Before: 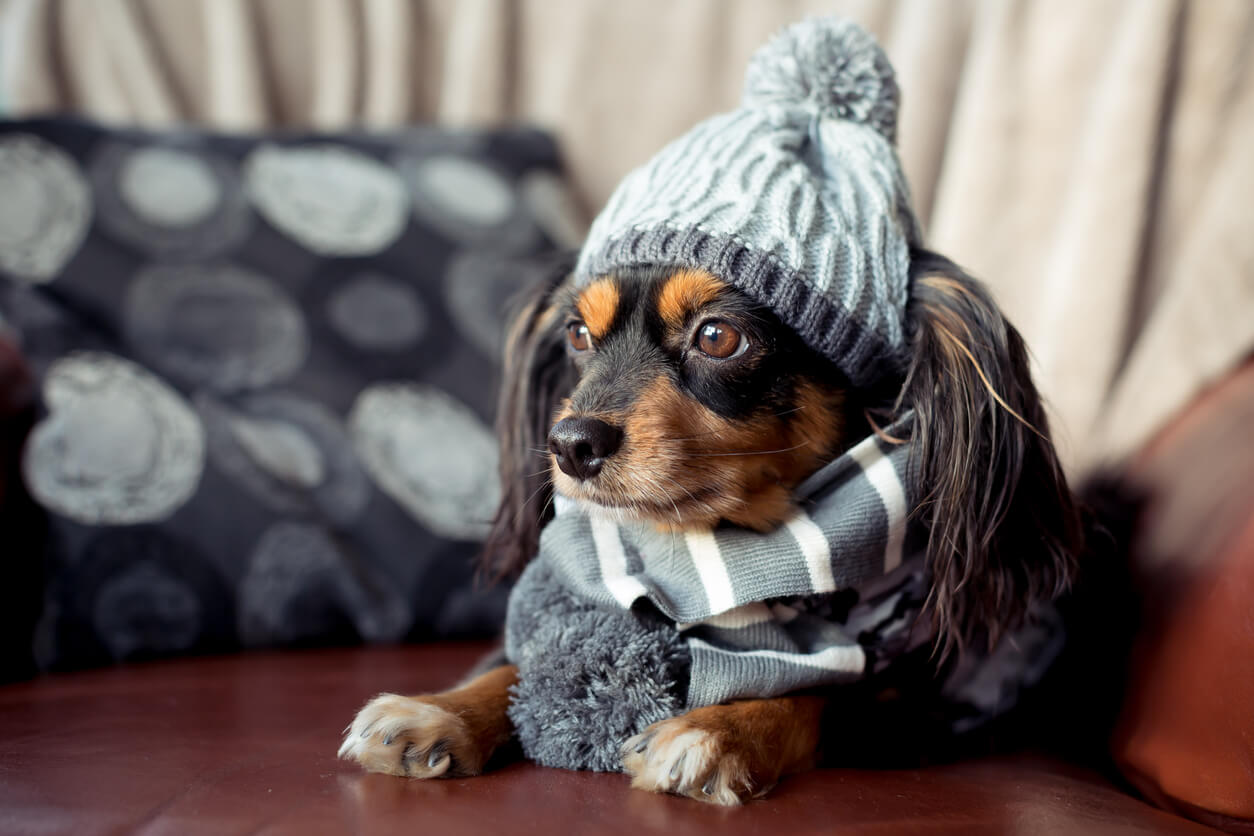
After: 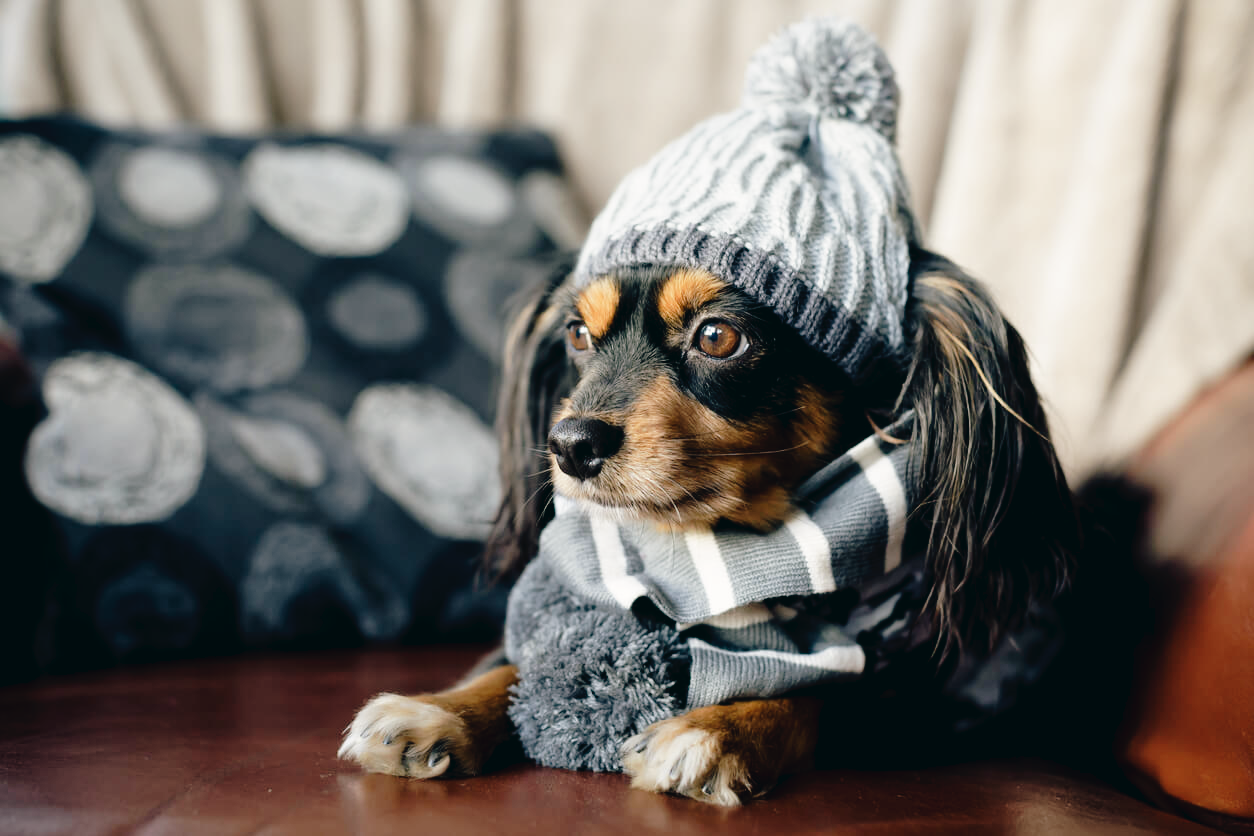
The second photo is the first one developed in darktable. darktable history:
tone curve: curves: ch0 [(0, 0) (0.003, 0.025) (0.011, 0.027) (0.025, 0.032) (0.044, 0.037) (0.069, 0.044) (0.1, 0.054) (0.136, 0.084) (0.177, 0.128) (0.224, 0.196) (0.277, 0.281) (0.335, 0.376) (0.399, 0.461) (0.468, 0.534) (0.543, 0.613) (0.623, 0.692) (0.709, 0.77) (0.801, 0.849) (0.898, 0.934) (1, 1)], preserve colors none
color look up table: target L [94.79, 91.31, 91.4, 88.36, 72.55, 73.73, 64.47, 61.75, 54.65, 50.99, 42.82, 35.48, 18.34, 200.28, 94.22, 85.88, 72.28, 65.12, 58.57, 58.7, 54.4, 56.56, 50.85, 30.64, 30.94, 25.24, 81.41, 75.4, 79.39, 74.85, 73.47, 64.8, 56.09, 61.86, 52.41, 47.54, 41.94, 38.15, 33.9, 13.15, 5.766, 7.043, 8.715, 97.53, 91.84, 81.23, 57.87, 56.36, 38.98], target a [-16.49, -28.7, -22.44, -32.92, -11.02, -23.8, -47.75, -38.6, -35.78, -22.3, -17, -26.83, -14.92, 0, -0.58, -1.717, 27.57, 1.151, 59.69, 33.02, 63.27, 15.13, 49.36, 32.73, 1.552, 29.62, 17.84, 2.53, 29.63, 16.27, 36.23, 57.55, 42.13, 49.44, 30.05, 62.4, 17.23, 22.92, 42.77, 25.98, 20.69, -7.653, -3.672, -1.806, -25.78, -22.99, -12.99, -2.68, -18.82], target b [27.01, 36.8, 12.89, 20.01, 63.75, 3.682, 39.47, 19.91, 37.6, 23.1, 35.14, 20.54, 12.94, 0, 13.38, 53.69, 33.57, 20.39, 16.83, 19.78, 43.58, 50.64, 50.33, 31.22, 4.518, 19.07, -7.082, -7.023, -22.96, -28.29, -3.028, -20.92, -23.87, -44.22, -61.41, 5.915, -53.59, -13.24, -55.97, -36.19, -9.651, -6.013, -16.7, 0.364, -5.634, -24.6, -48.2, -22.68, -5.931], num patches 49
